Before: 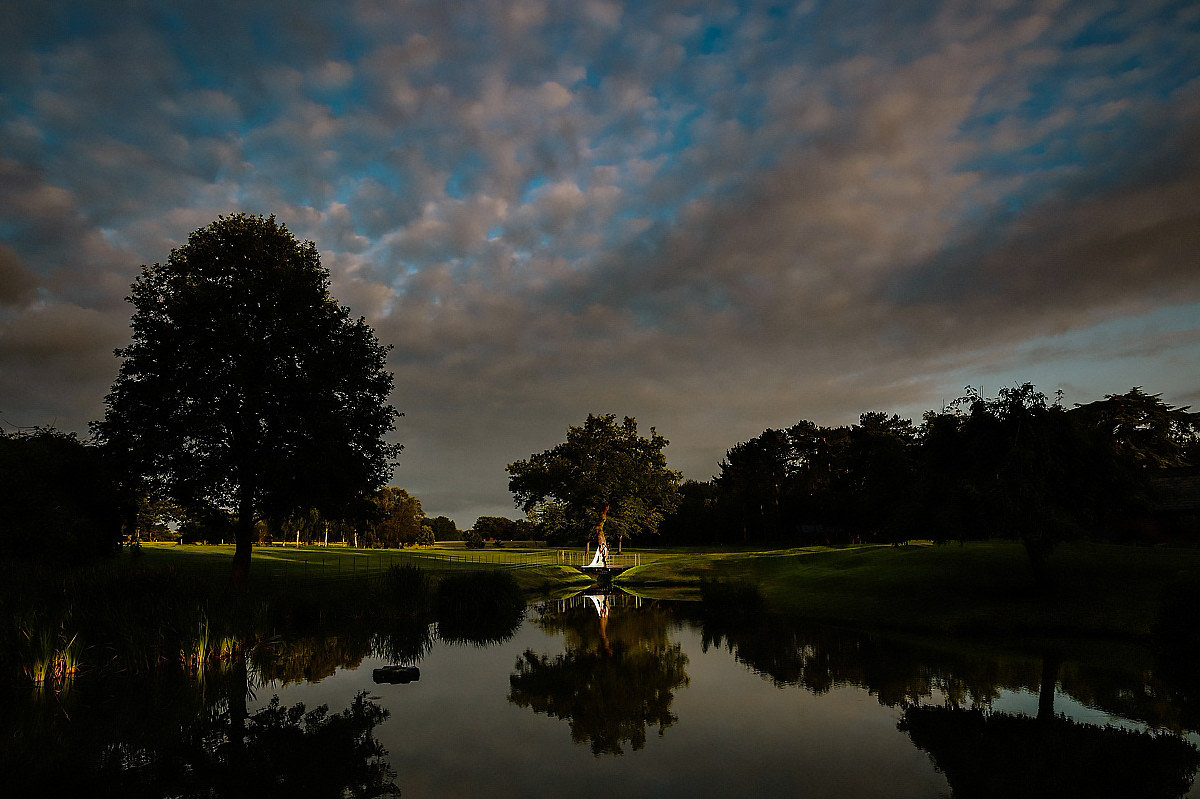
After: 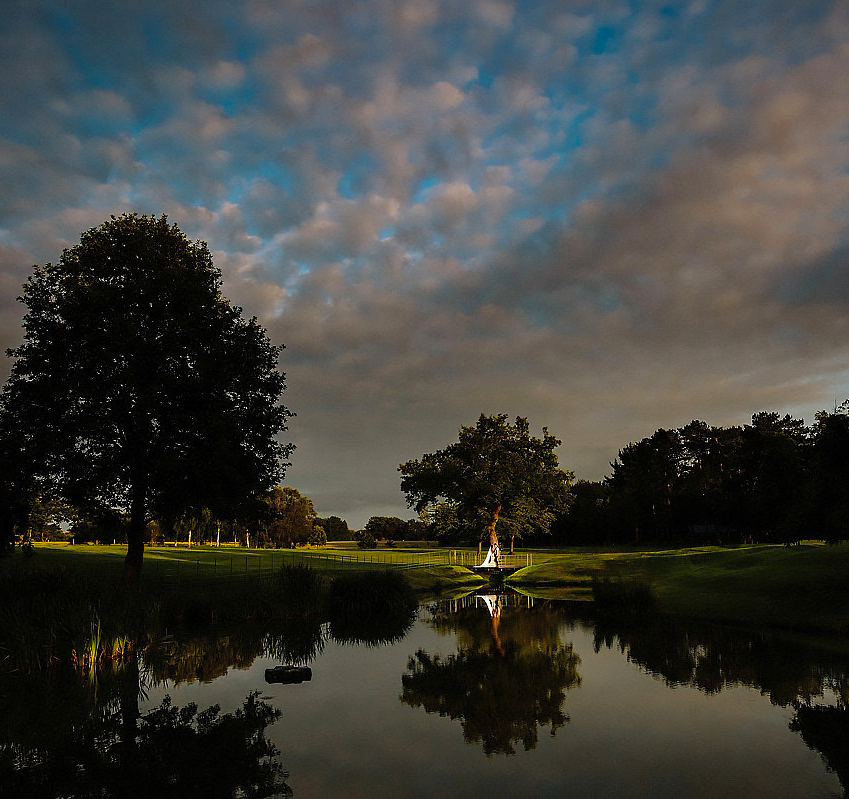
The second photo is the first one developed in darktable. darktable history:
crop and rotate: left 9.061%, right 20.142%
contrast brightness saturation: contrast 0.03, brightness 0.06, saturation 0.13
